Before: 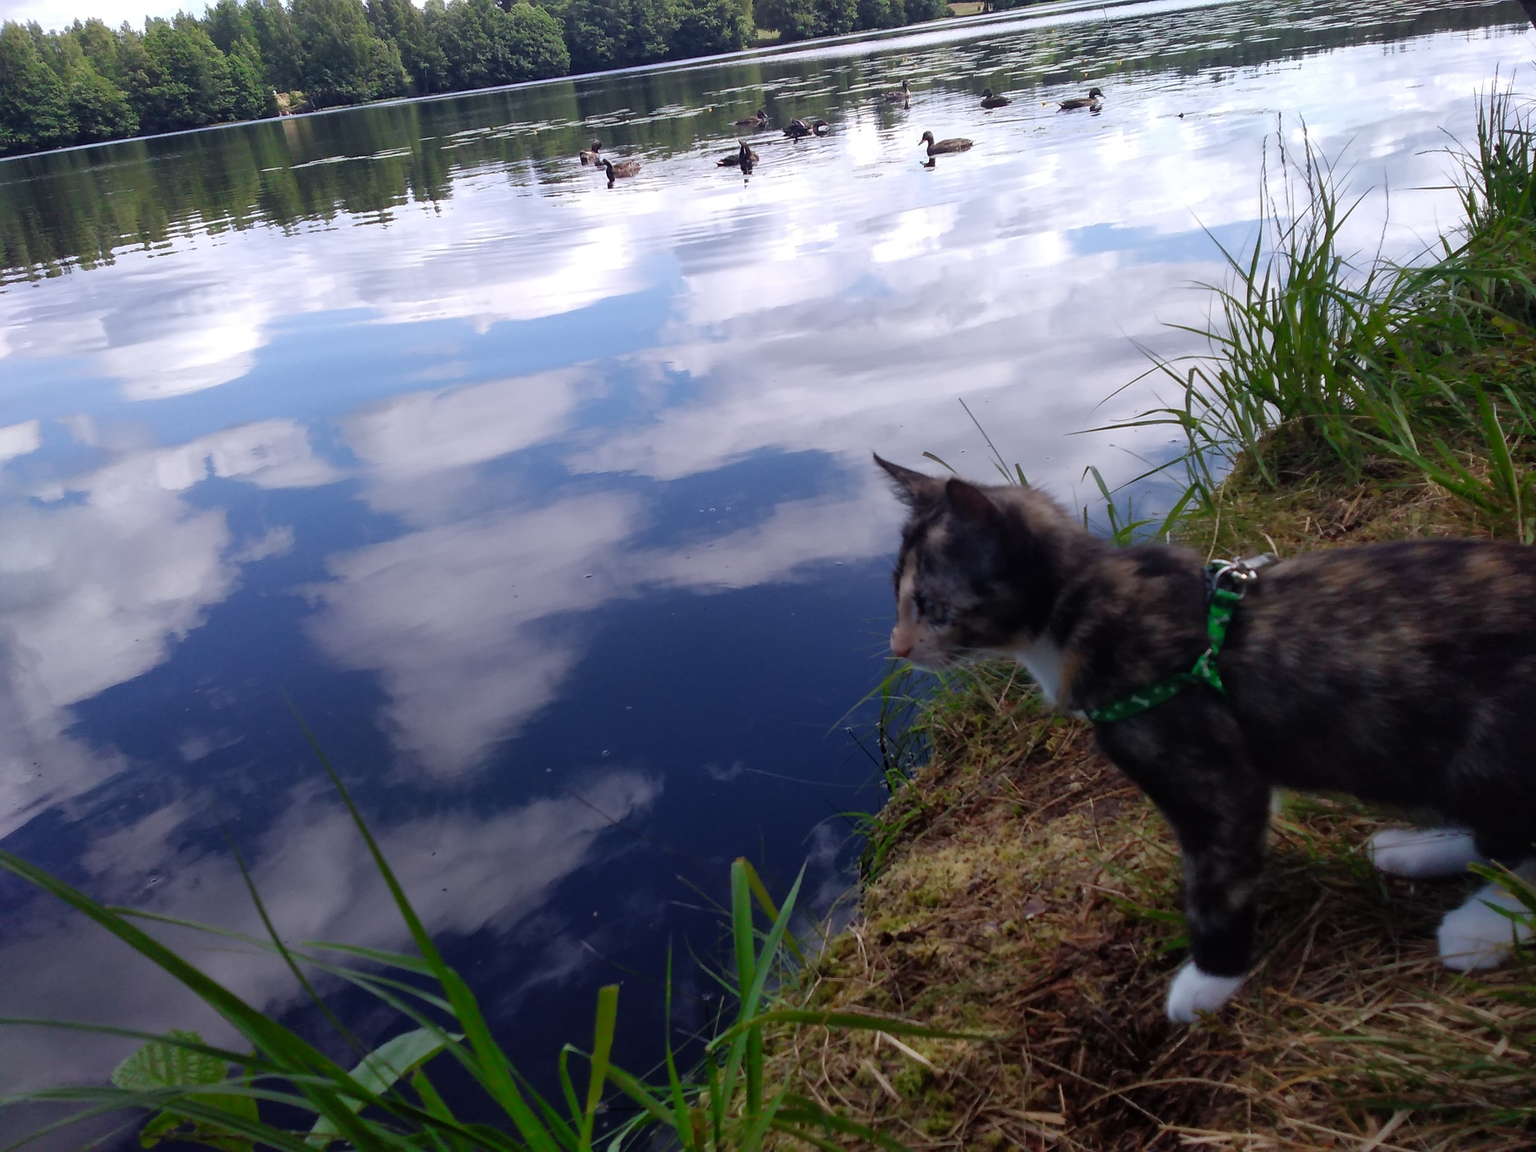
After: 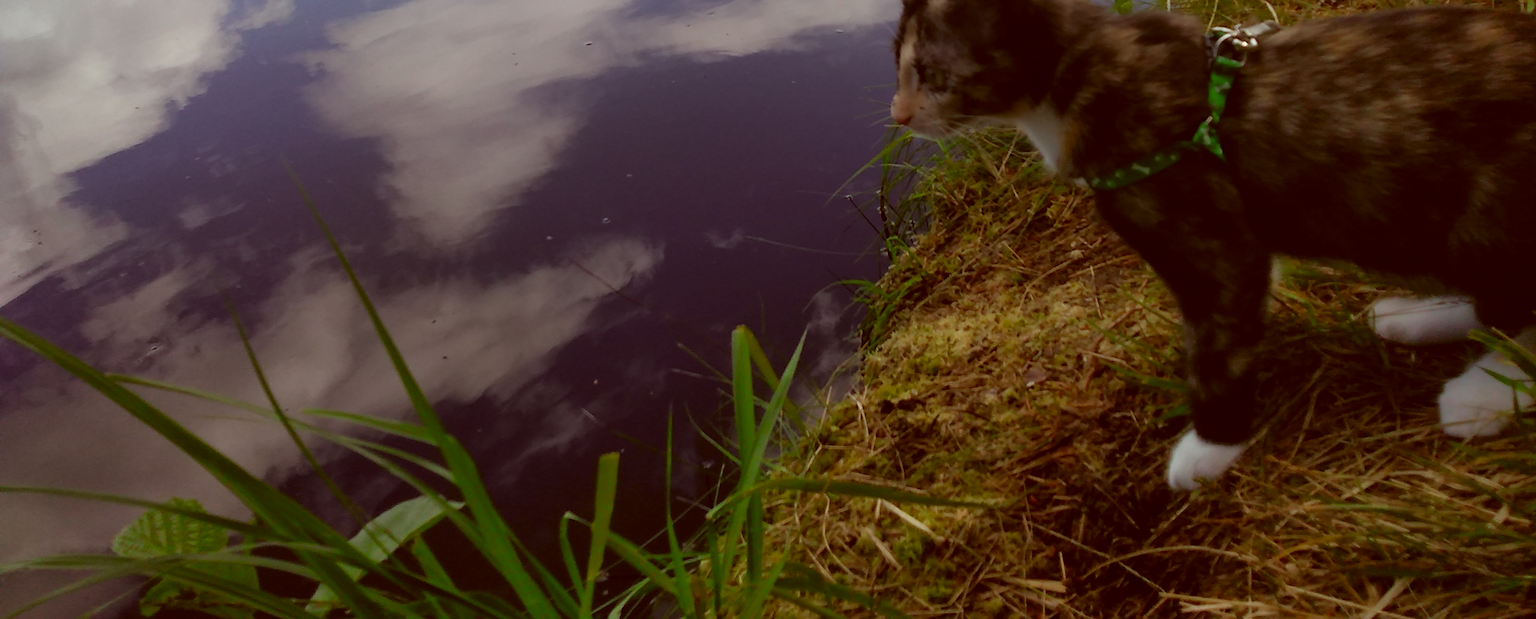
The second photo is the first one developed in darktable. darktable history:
color correction: highlights a* -5.94, highlights b* 9.48, shadows a* 10.12, shadows b* 23.94
crop and rotate: top 46.237%
